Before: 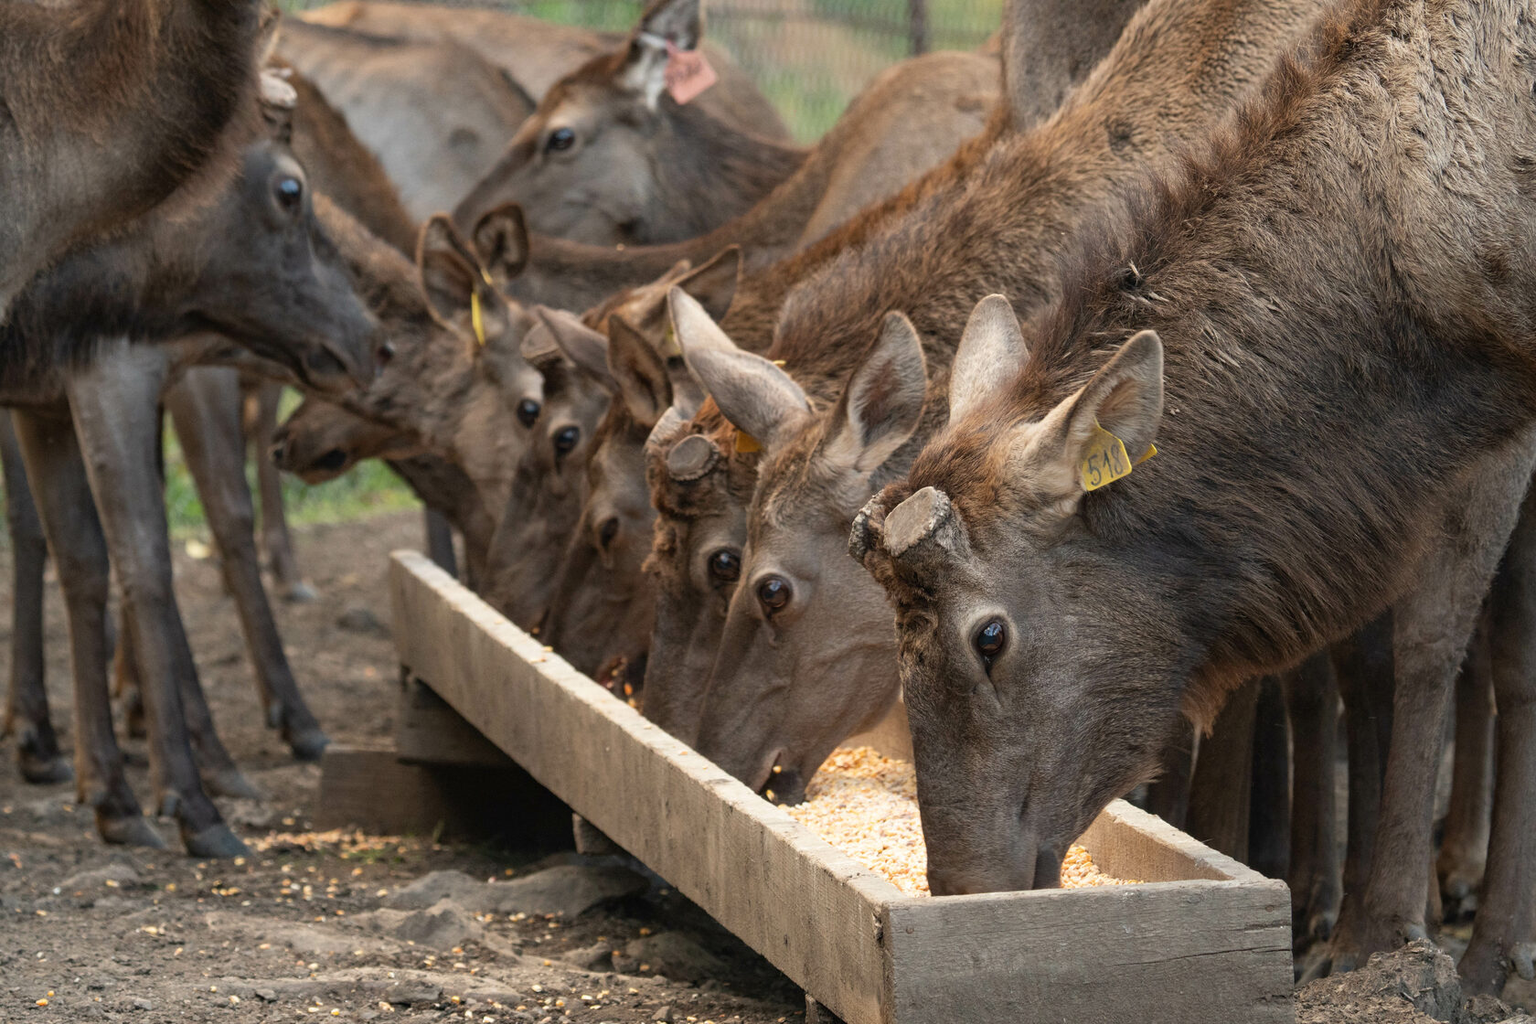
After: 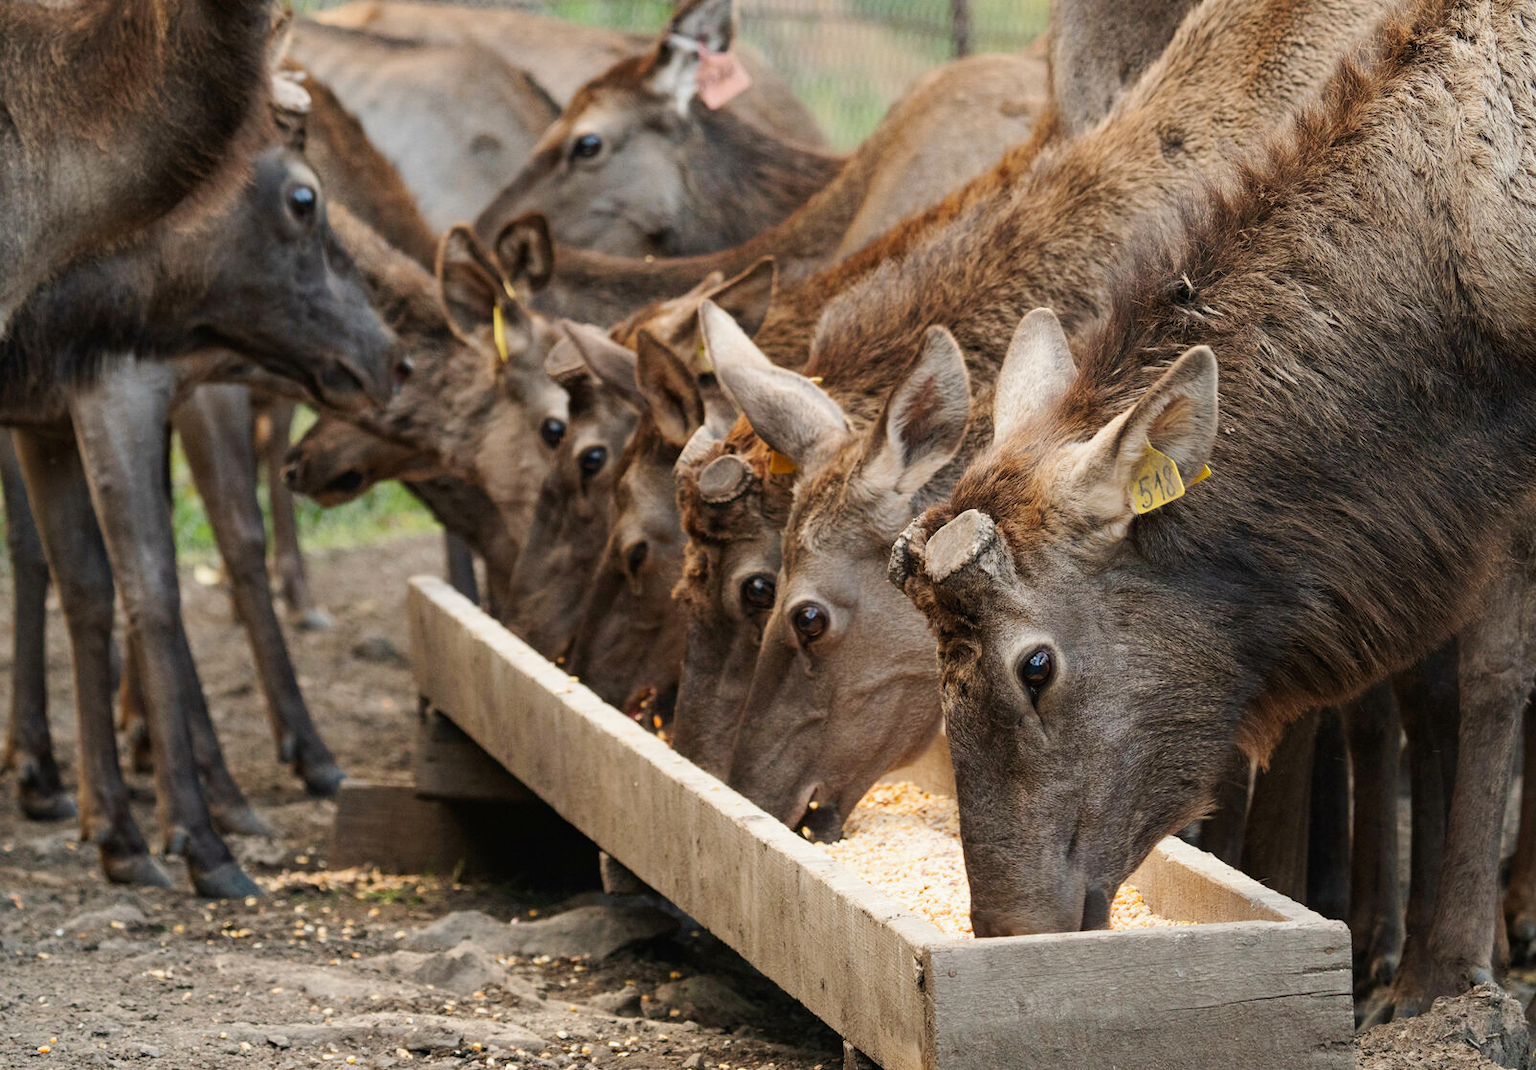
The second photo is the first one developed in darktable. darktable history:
tone curve: curves: ch0 [(0, 0) (0.071, 0.047) (0.266, 0.26) (0.483, 0.554) (0.753, 0.811) (1, 0.983)]; ch1 [(0, 0) (0.346, 0.307) (0.408, 0.369) (0.463, 0.443) (0.482, 0.493) (0.502, 0.5) (0.517, 0.502) (0.55, 0.548) (0.597, 0.624) (0.651, 0.698) (1, 1)]; ch2 [(0, 0) (0.346, 0.34) (0.434, 0.46) (0.485, 0.494) (0.5, 0.494) (0.517, 0.506) (0.535, 0.529) (0.583, 0.611) (0.625, 0.666) (1, 1)], preserve colors none
base curve: curves: ch0 [(0, 0) (0.989, 0.992)]
crop: right 4.441%, bottom 0.041%
